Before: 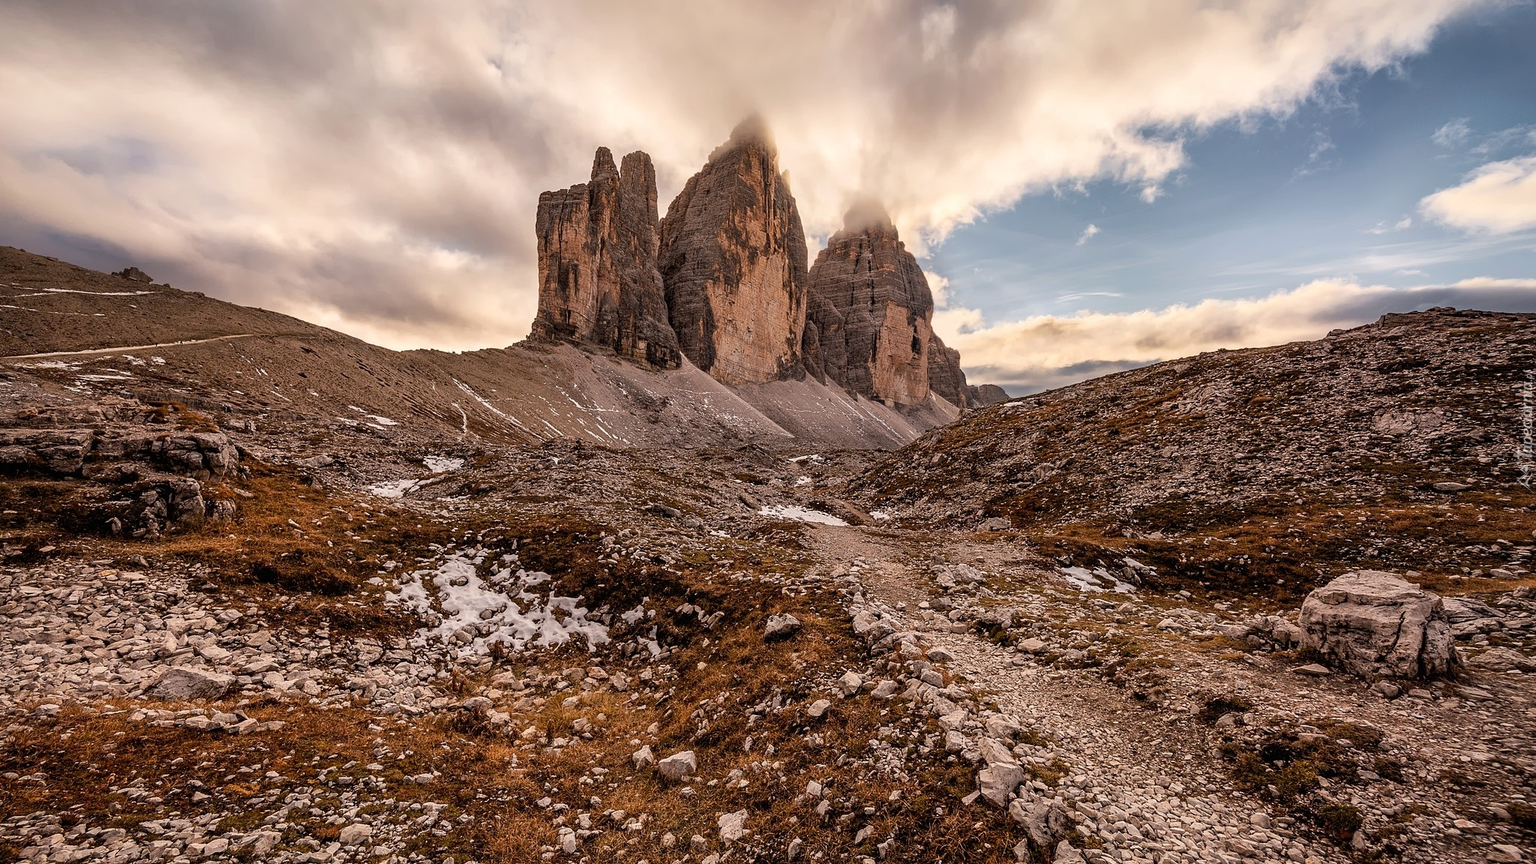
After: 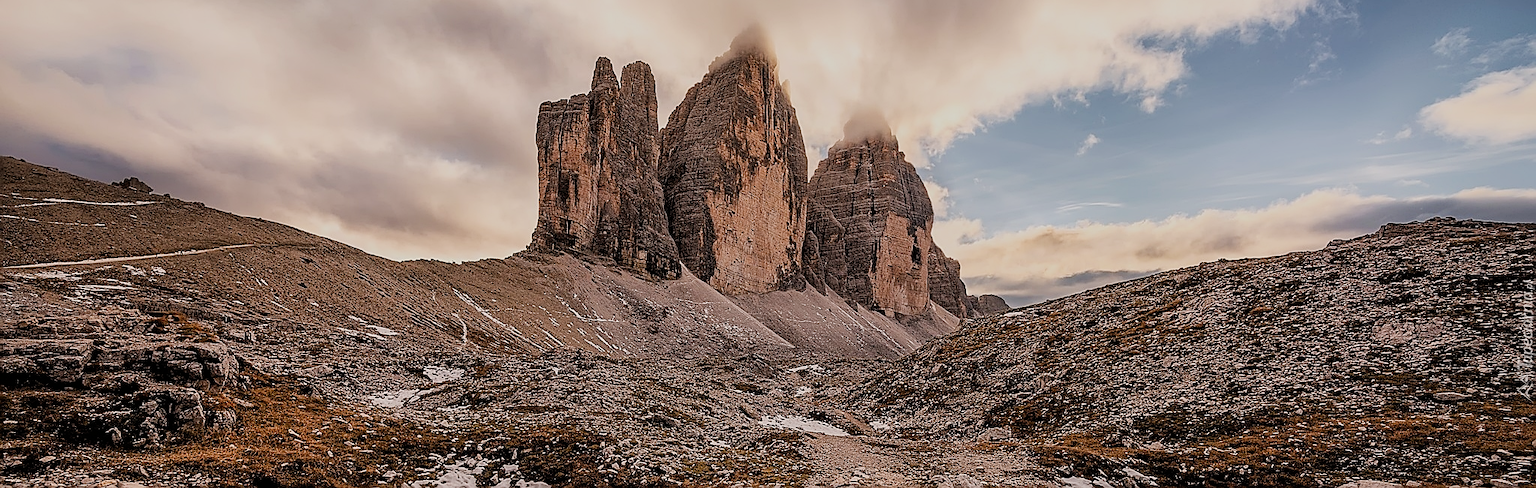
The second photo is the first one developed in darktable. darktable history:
crop and rotate: top 10.47%, bottom 32.96%
sharpen: radius 1.424, amount 1.267, threshold 0.668
filmic rgb: black relative exposure -7.65 EV, white relative exposure 4.56 EV, hardness 3.61
